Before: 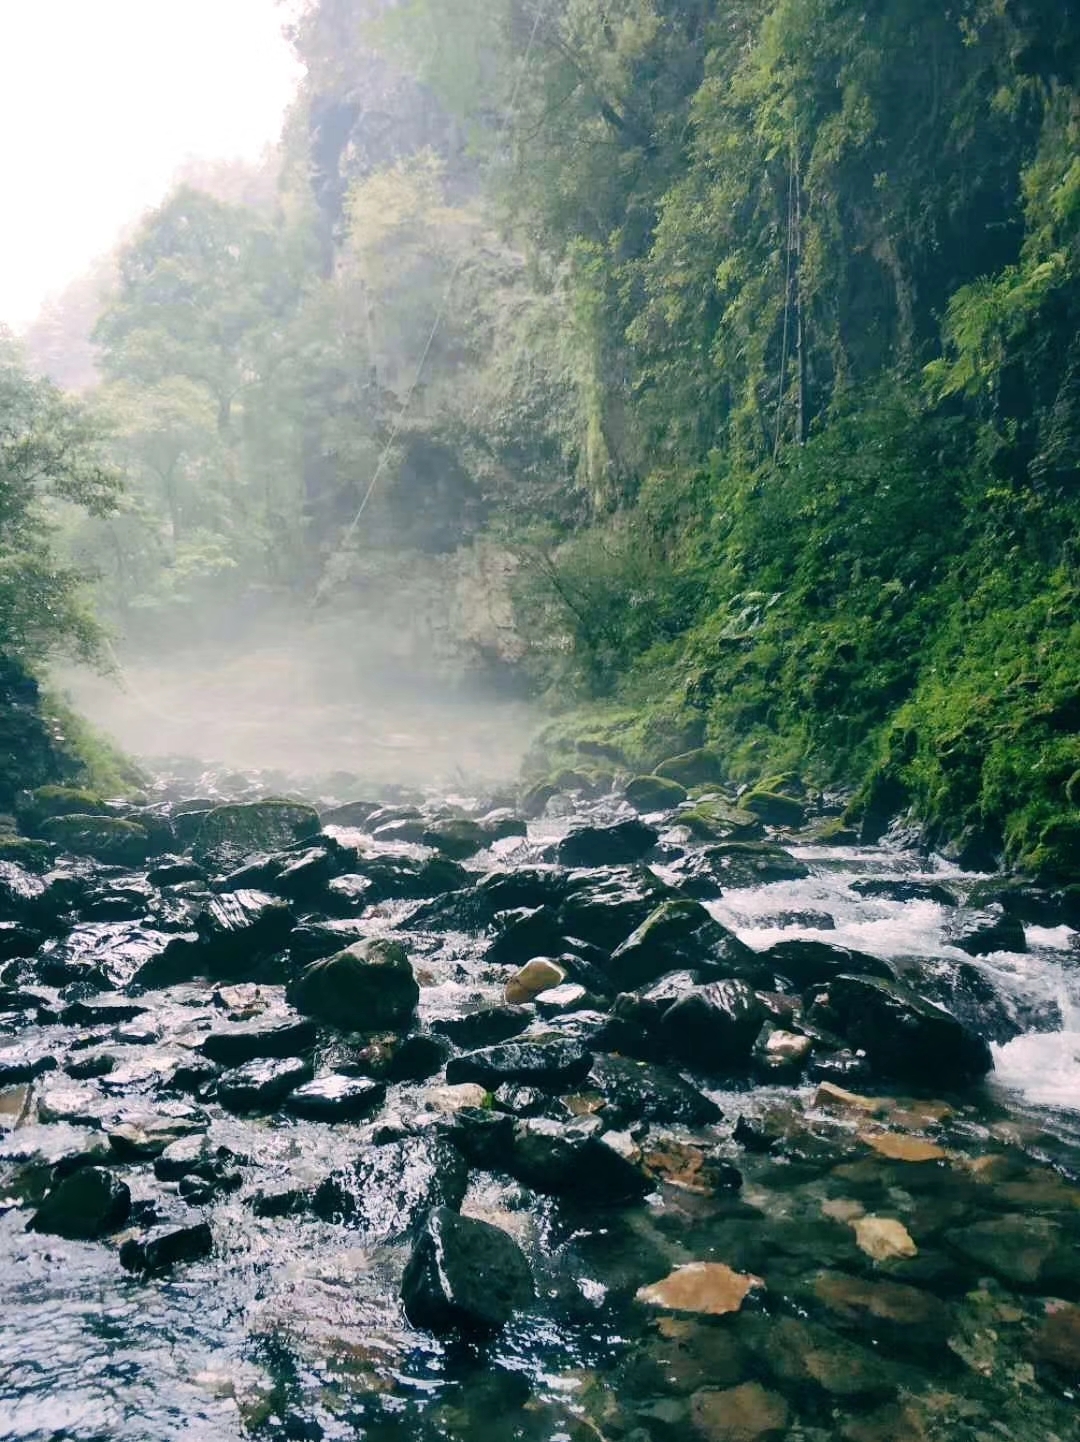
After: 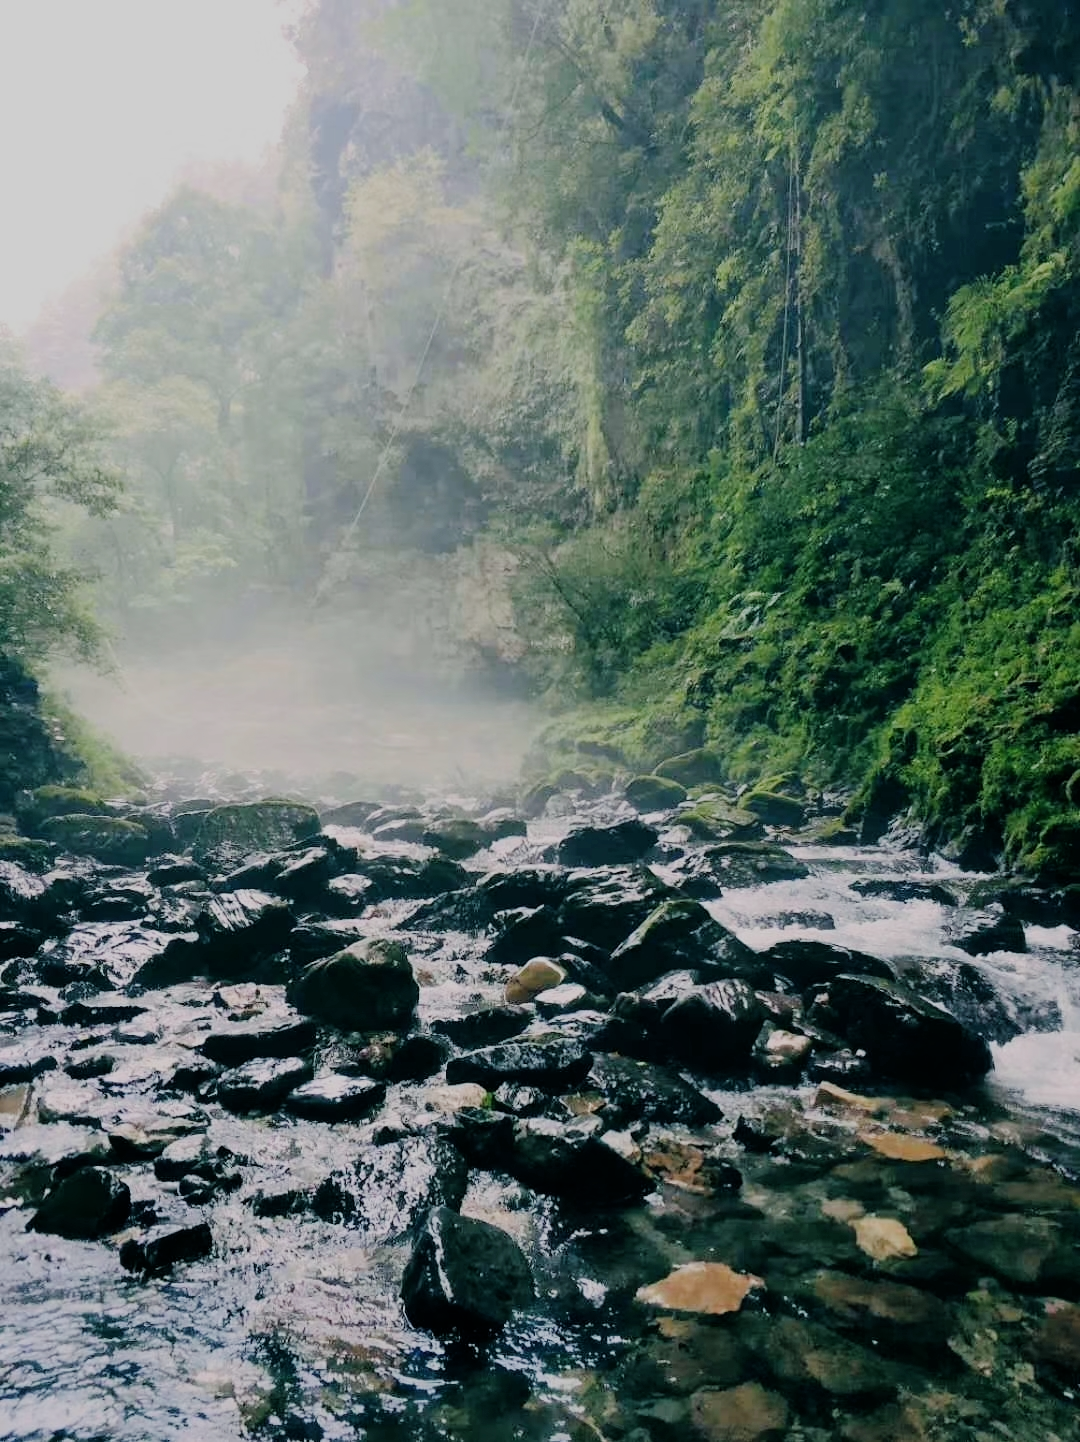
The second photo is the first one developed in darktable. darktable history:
filmic rgb: black relative exposure -7.15 EV, white relative exposure 5.39 EV, hardness 3.02
